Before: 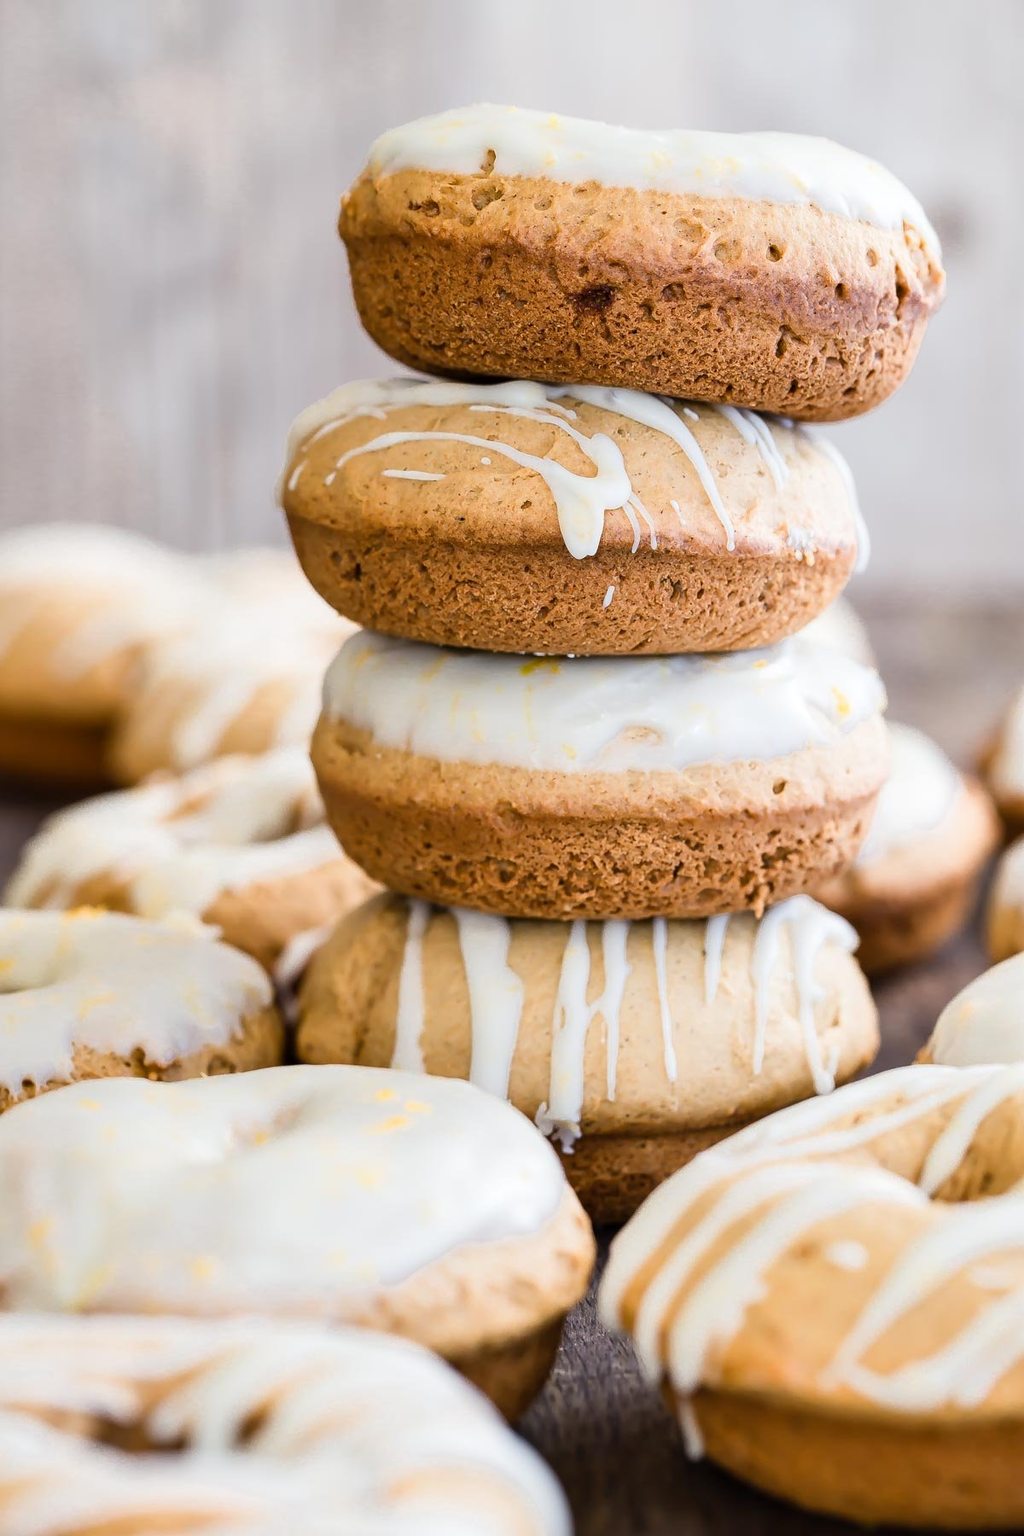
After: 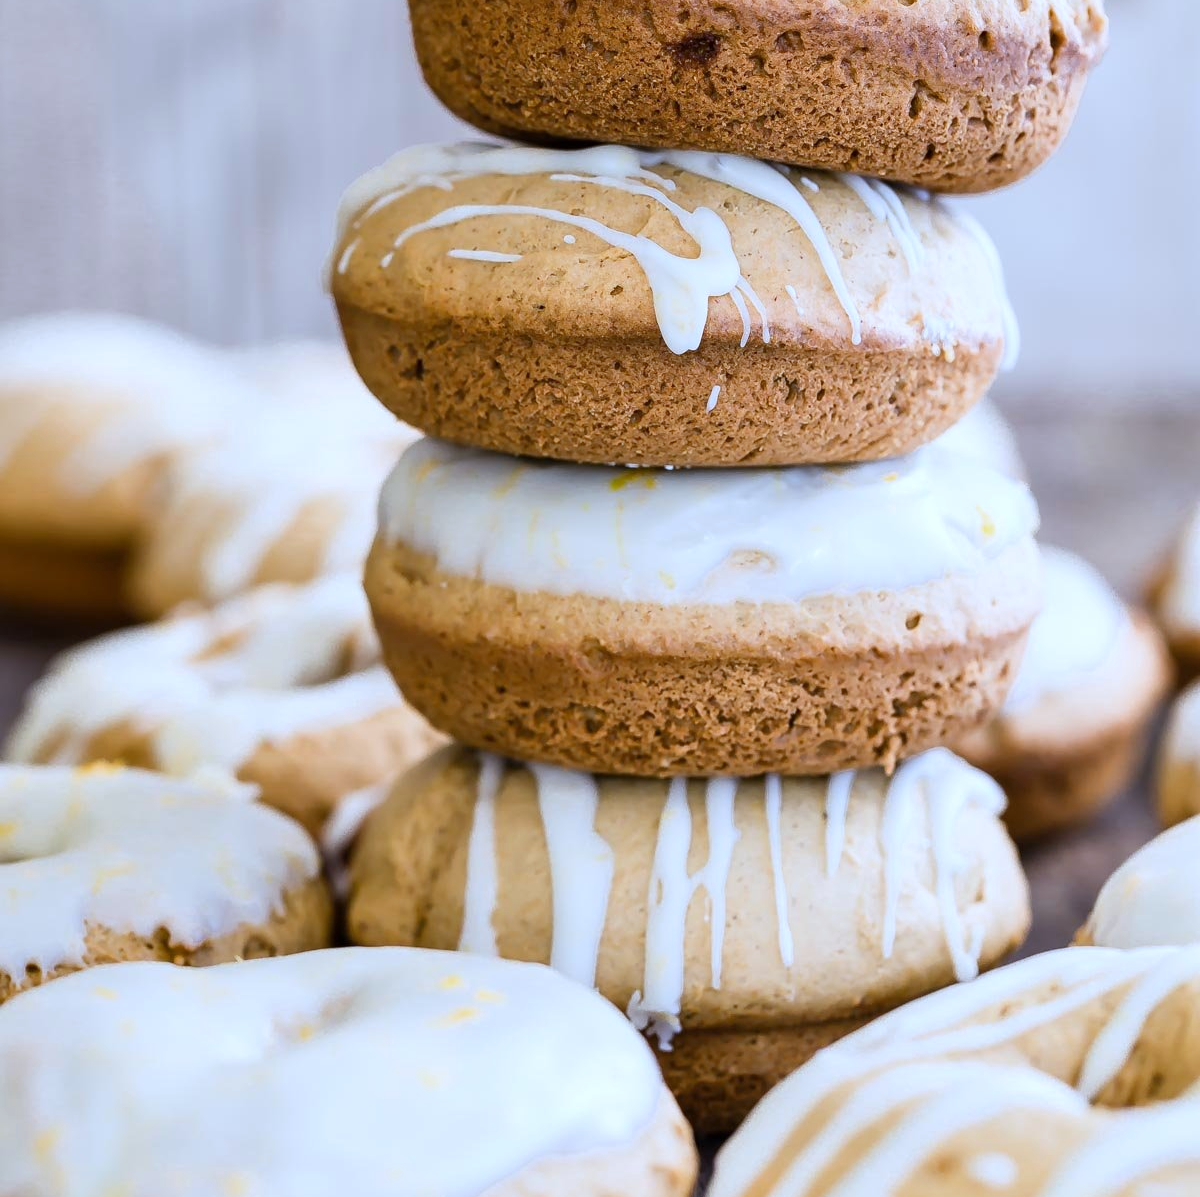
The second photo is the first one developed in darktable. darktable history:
white balance: red 0.926, green 1.003, blue 1.133
crop: top 16.727%, bottom 16.727%
